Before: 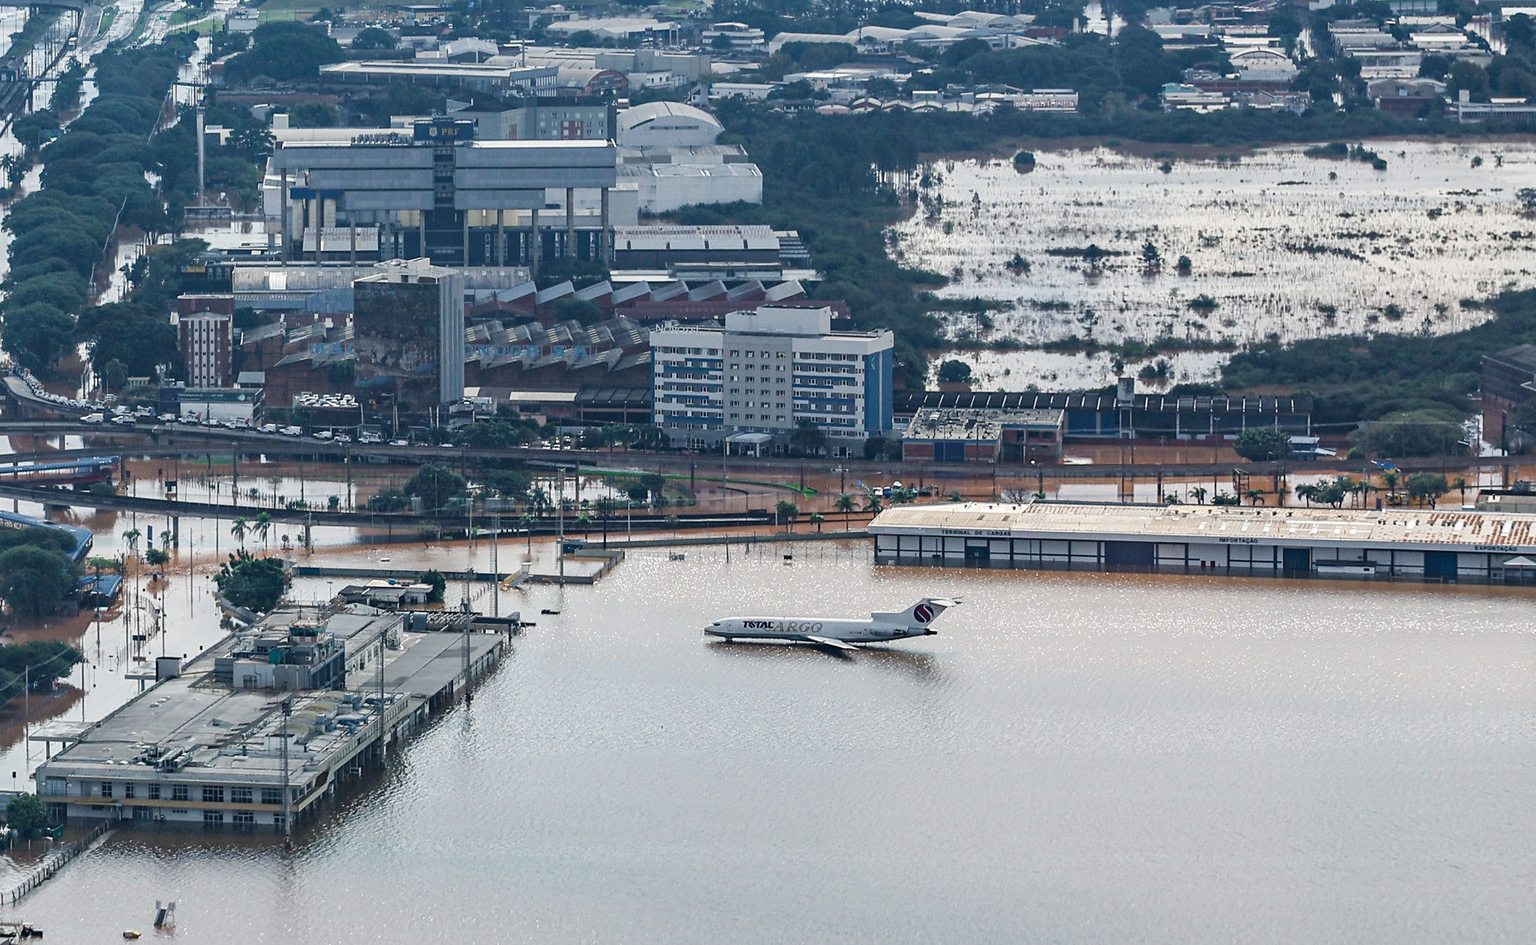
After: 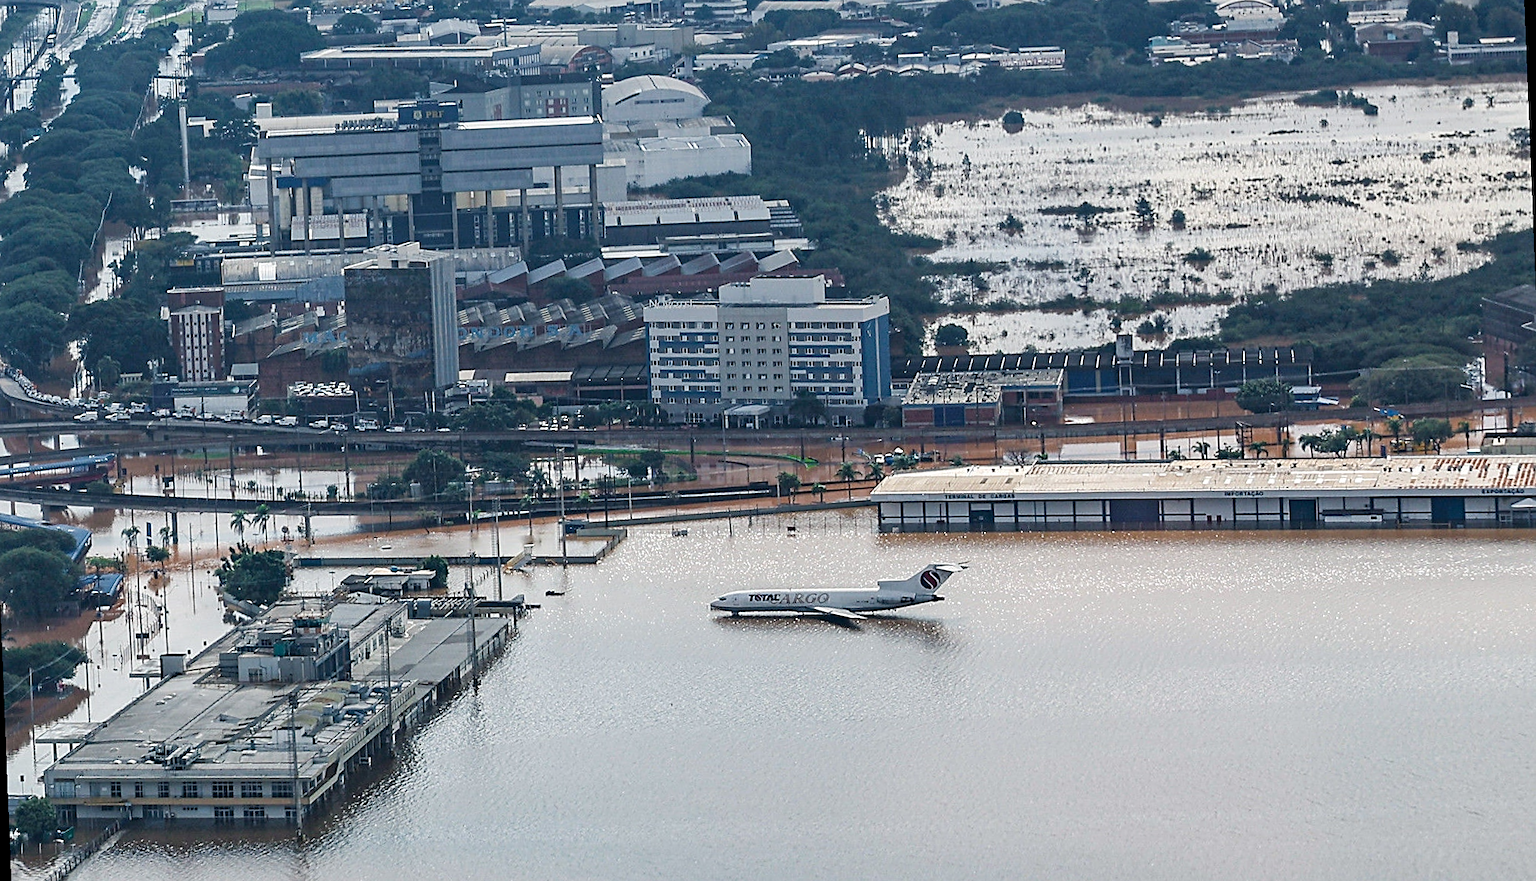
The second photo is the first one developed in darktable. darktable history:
sharpen: on, module defaults
rotate and perspective: rotation -2.29°, automatic cropping off
crop: left 1.507%, top 6.147%, right 1.379%, bottom 6.637%
